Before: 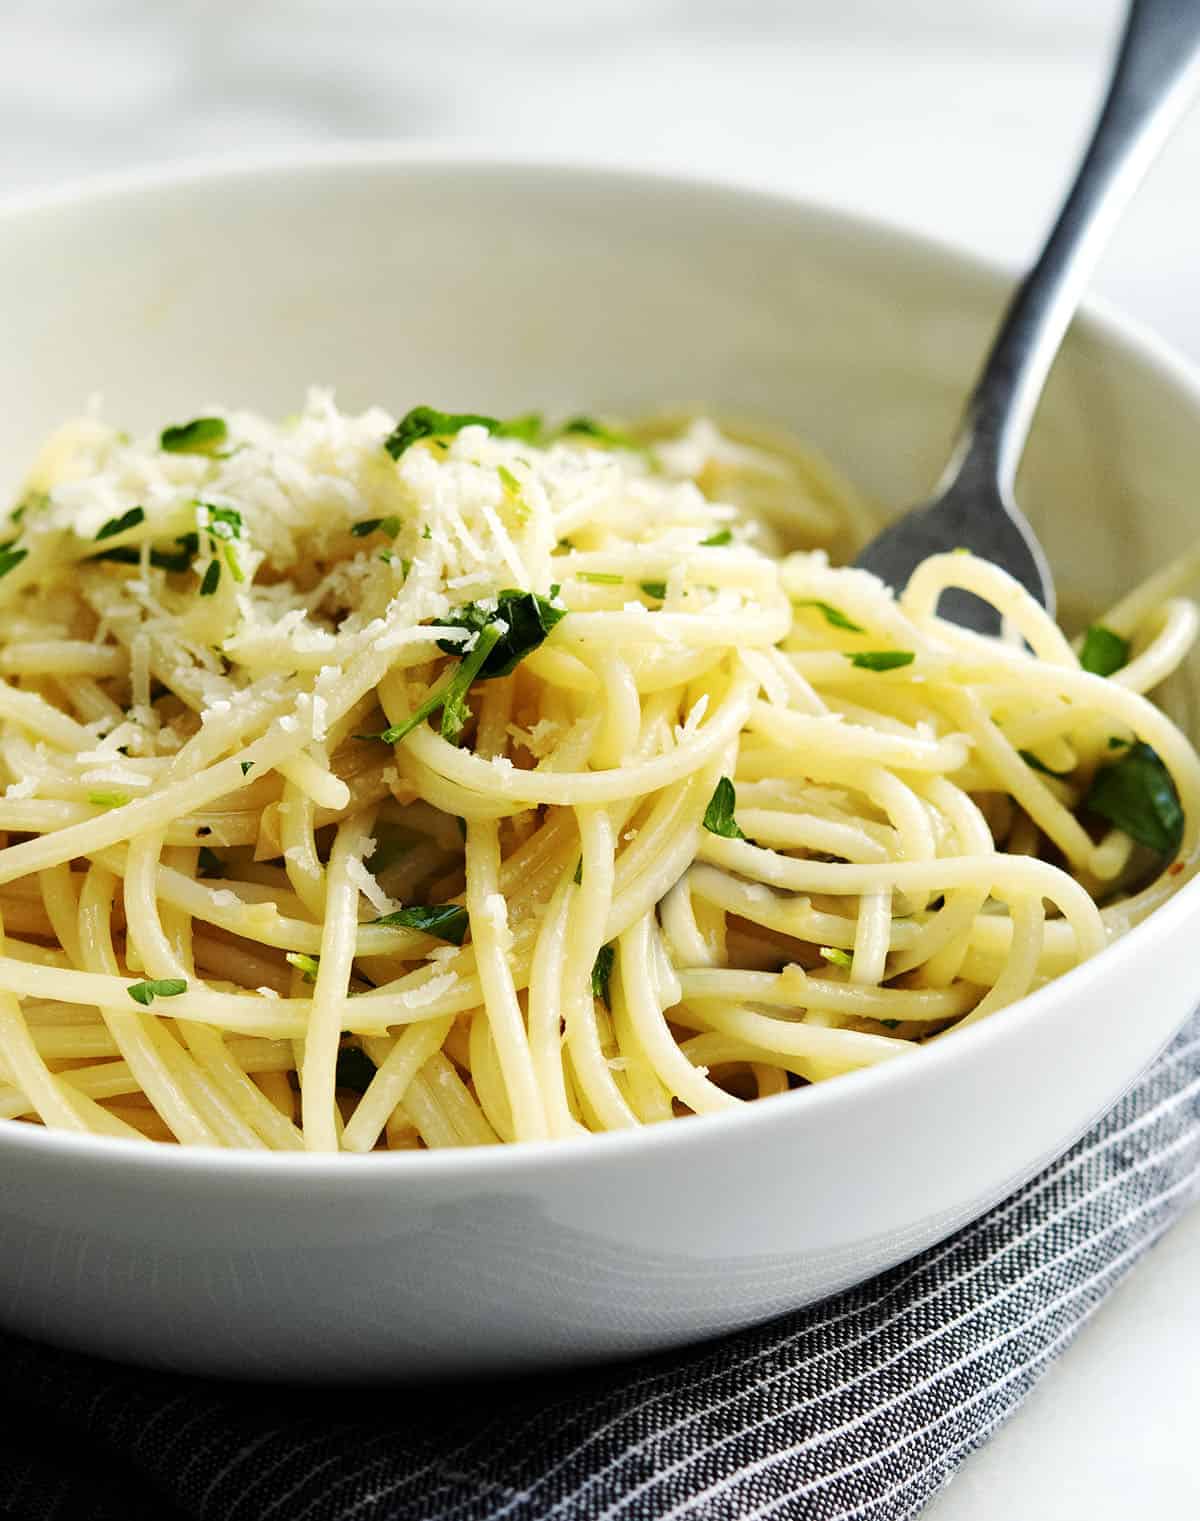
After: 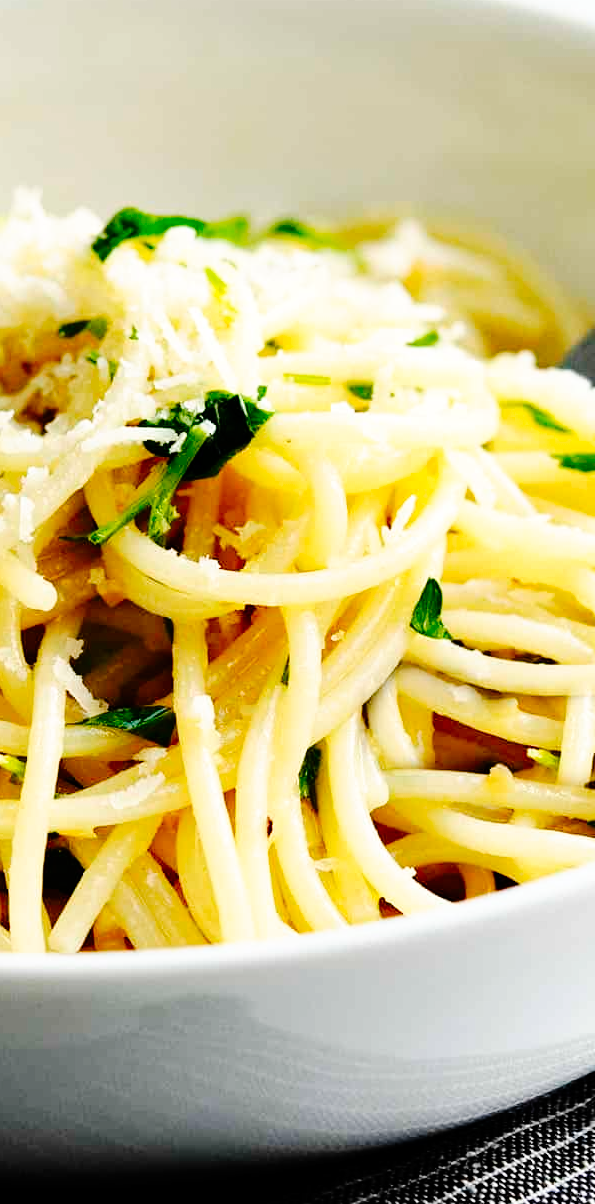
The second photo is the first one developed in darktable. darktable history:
tone curve: curves: ch0 [(0, 0) (0.003, 0.003) (0.011, 0.005) (0.025, 0.008) (0.044, 0.012) (0.069, 0.02) (0.1, 0.031) (0.136, 0.047) (0.177, 0.088) (0.224, 0.141) (0.277, 0.222) (0.335, 0.32) (0.399, 0.422) (0.468, 0.523) (0.543, 0.621) (0.623, 0.715) (0.709, 0.796) (0.801, 0.88) (0.898, 0.962) (1, 1)], preserve colors none
crop and rotate: angle 0.02°, left 24.438%, top 13.105%, right 25.921%, bottom 7.742%
